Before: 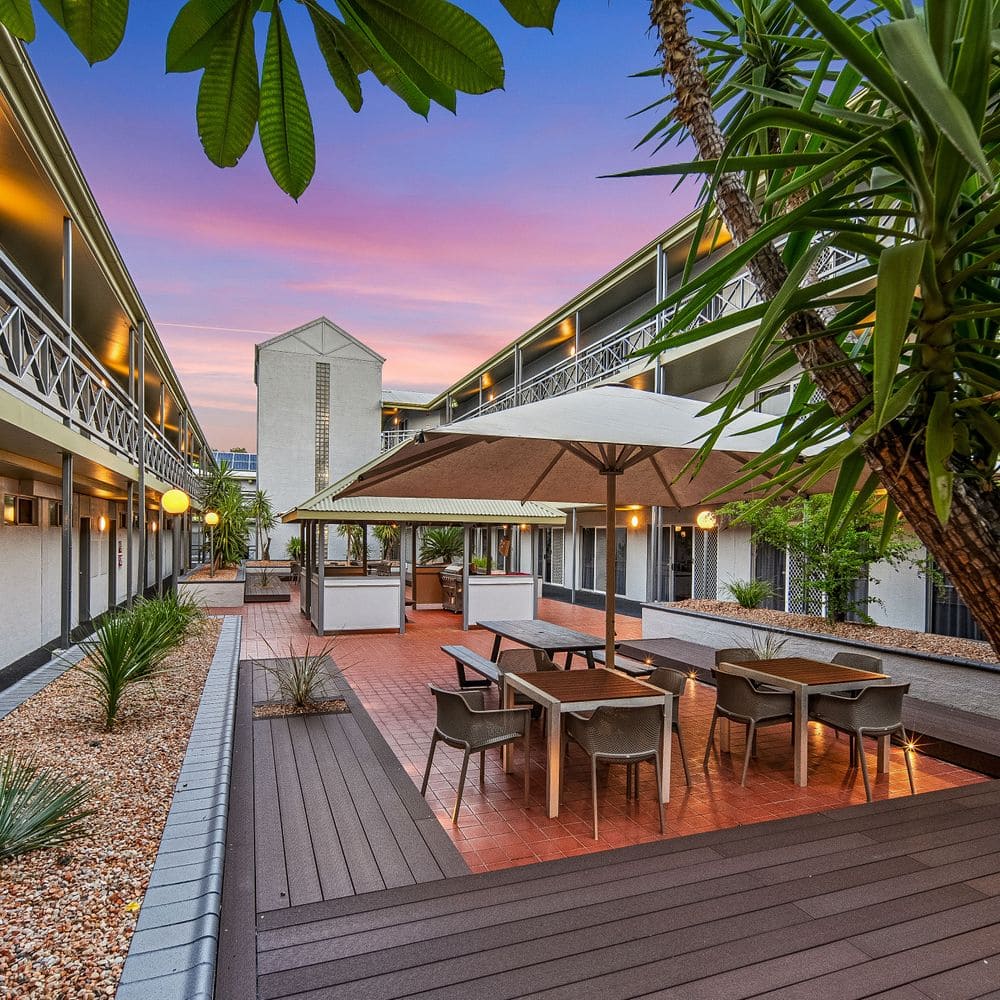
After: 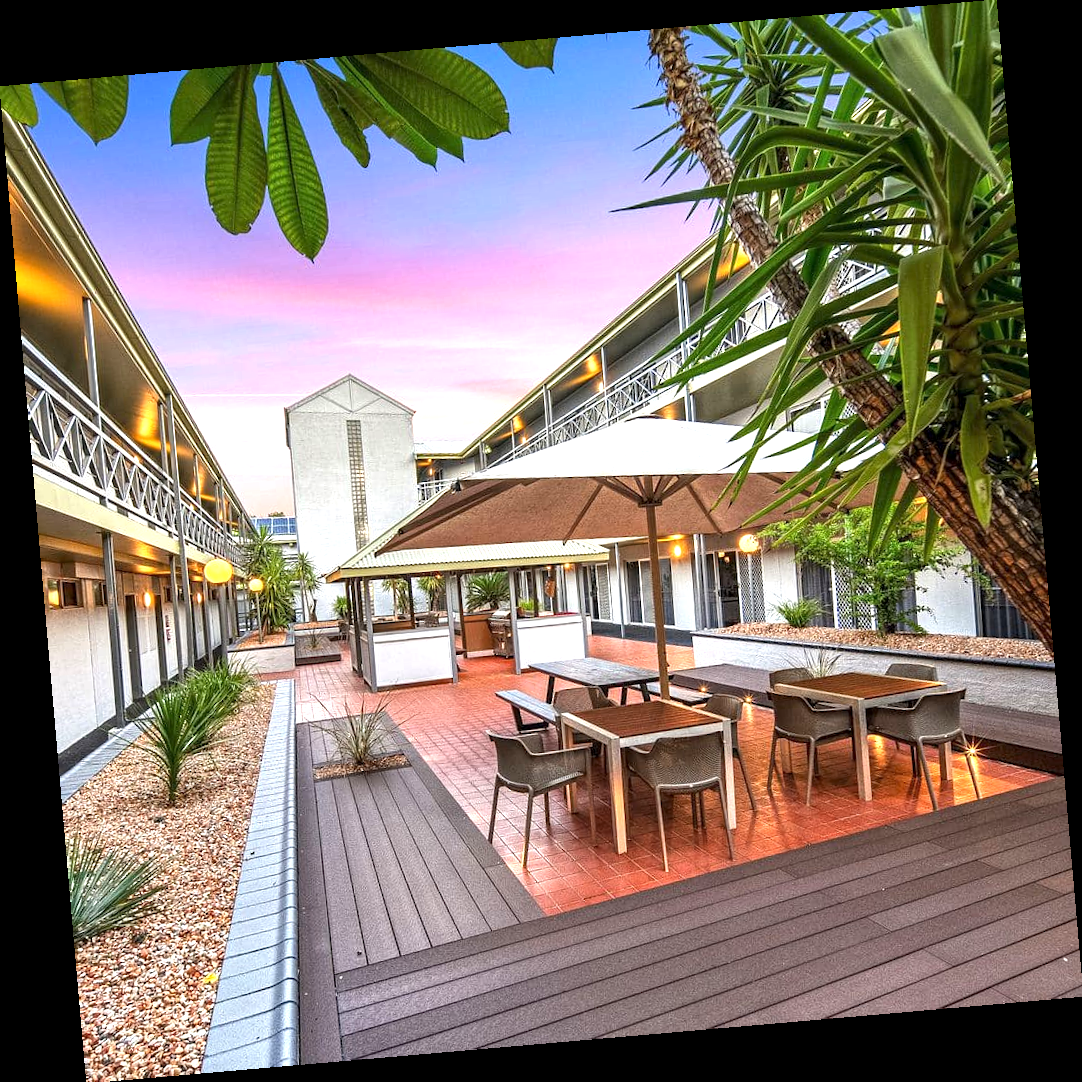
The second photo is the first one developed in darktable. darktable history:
local contrast: highlights 100%, shadows 100%, detail 120%, midtone range 0.2
rotate and perspective: rotation -4.98°, automatic cropping off
exposure: black level correction 0, exposure 1 EV, compensate exposure bias true, compensate highlight preservation false
